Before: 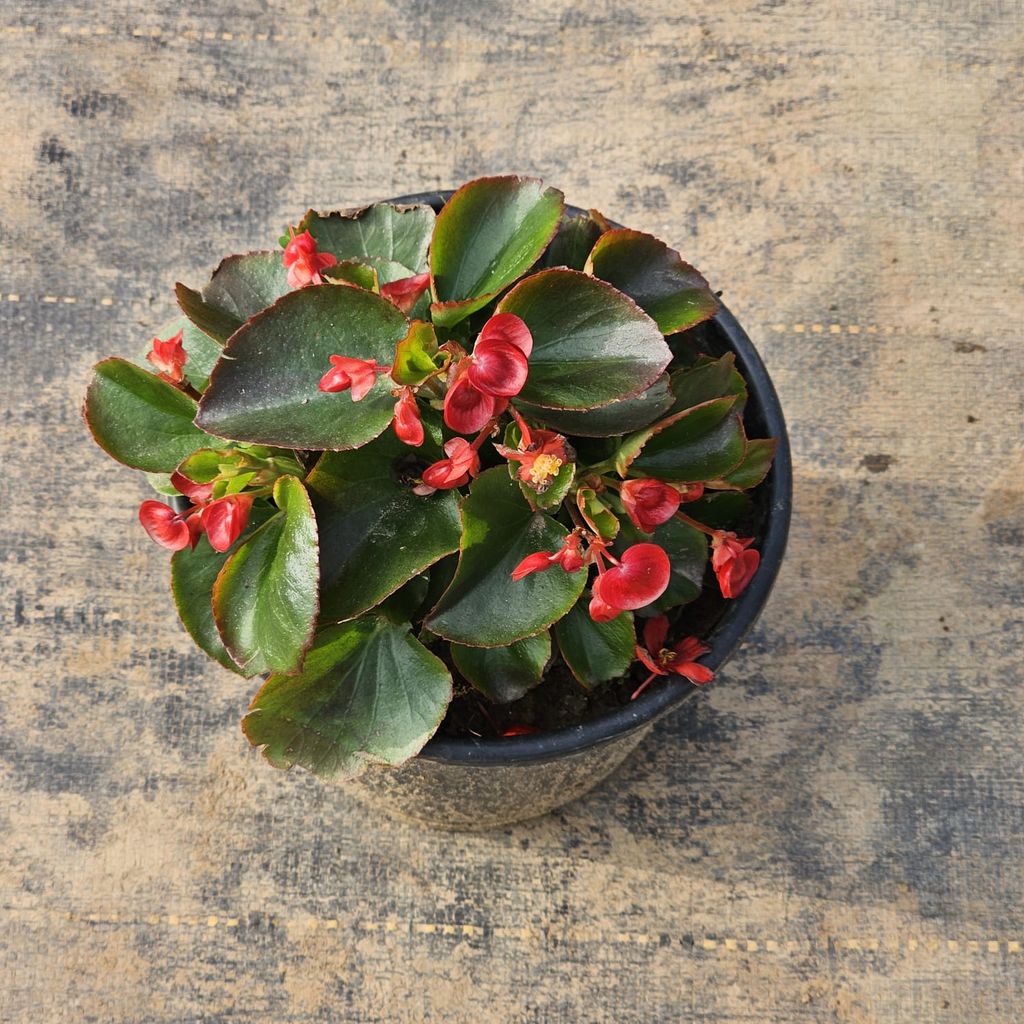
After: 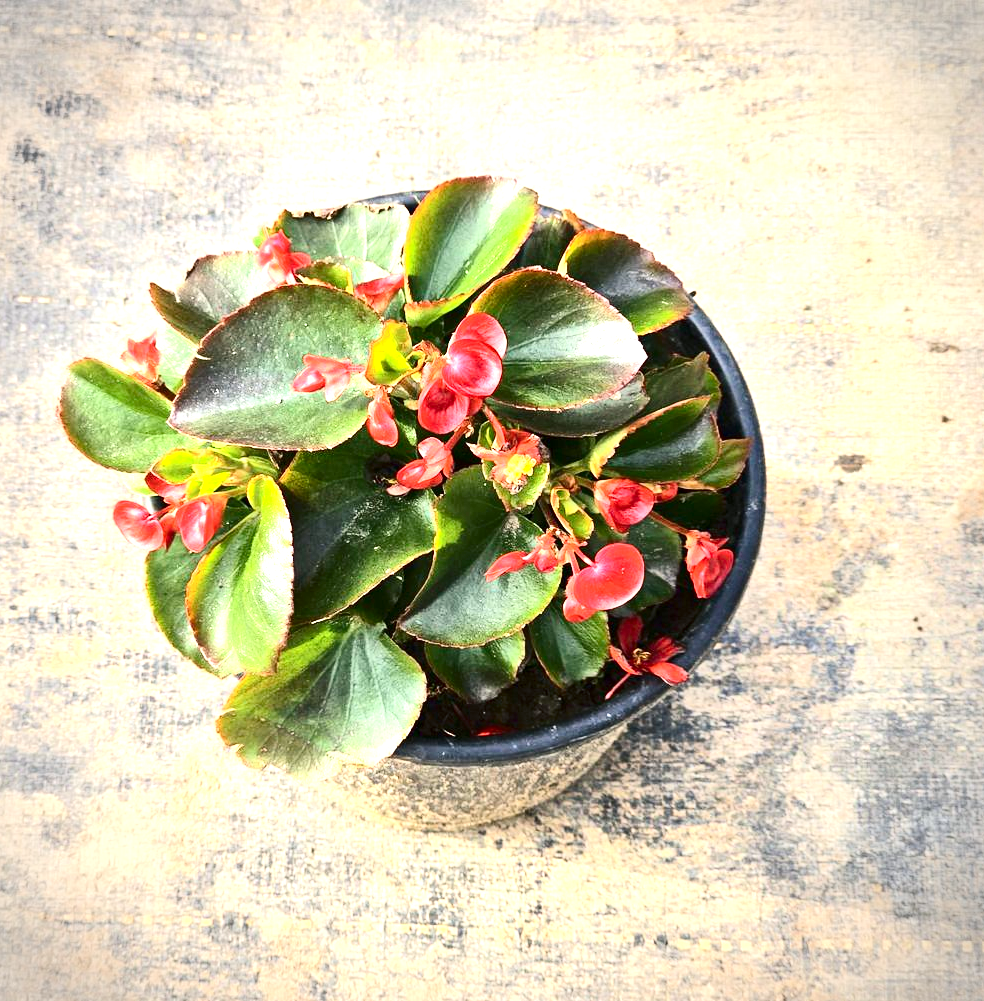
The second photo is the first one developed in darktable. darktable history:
local contrast: mode bilateral grid, contrast 20, coarseness 50, detail 119%, midtone range 0.2
vignetting: on, module defaults
exposure: exposure 1.241 EV, compensate highlight preservation false
crop and rotate: left 2.595%, right 1.24%, bottom 2.19%
contrast brightness saturation: contrast 0.289
color balance rgb: shadows lift › luminance -4.863%, shadows lift › chroma 1.212%, shadows lift › hue 219.2°, perceptual saturation grading › global saturation 4.2%, perceptual brilliance grading › global brilliance 10.224%, perceptual brilliance grading › shadows 15.297%
